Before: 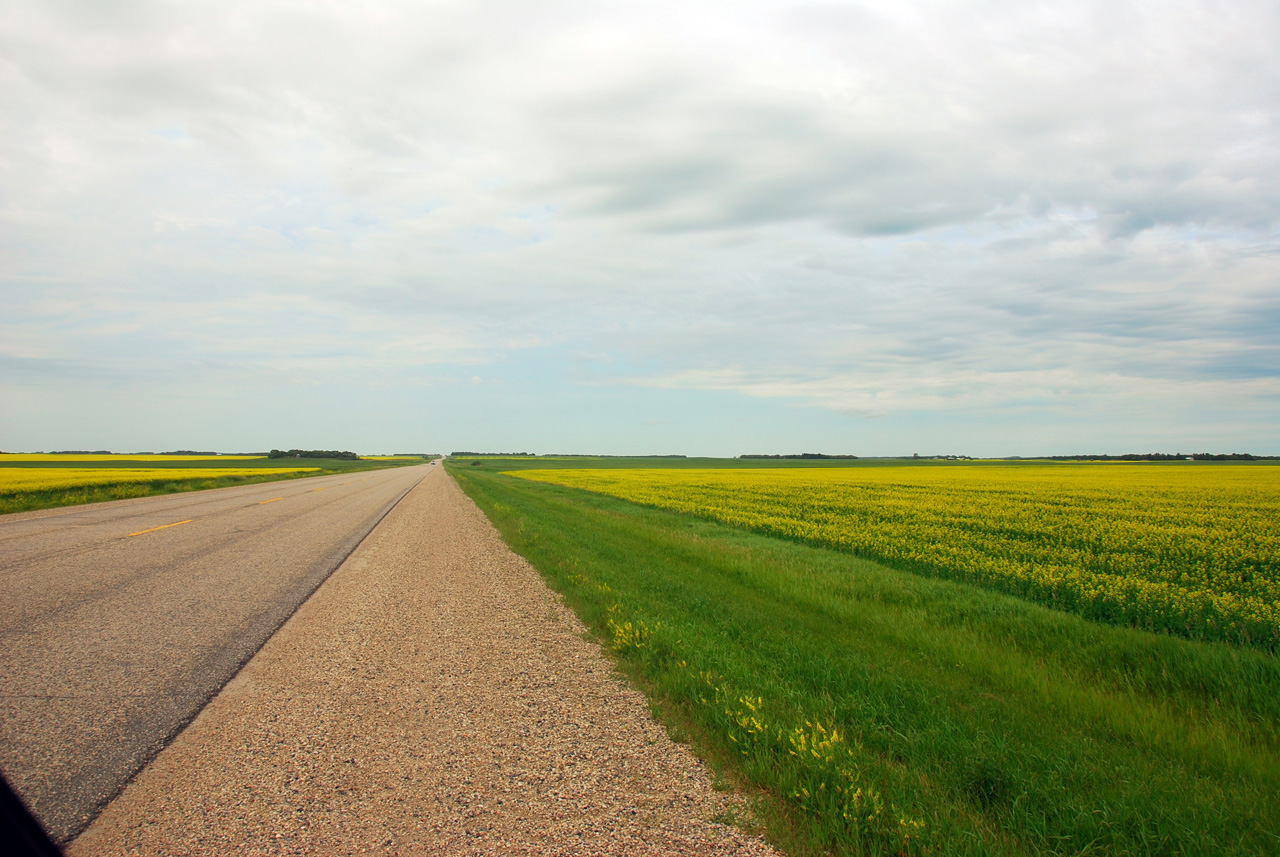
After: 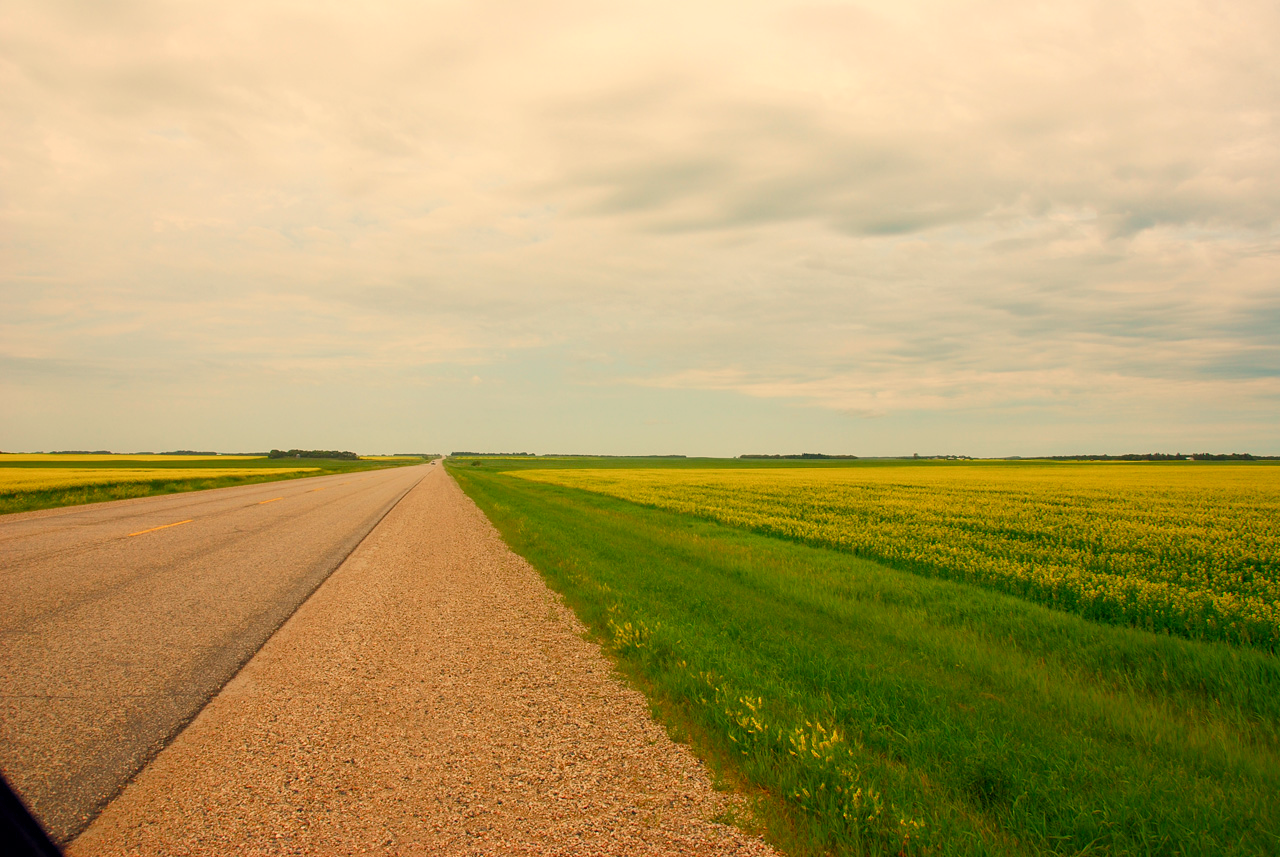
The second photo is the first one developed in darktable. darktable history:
color balance rgb: shadows lift › chroma 1%, shadows lift › hue 113°, highlights gain › chroma 0.2%, highlights gain › hue 333°, perceptual saturation grading › global saturation 20%, perceptual saturation grading › highlights -25%, perceptual saturation grading › shadows 25%, contrast -10%
white balance: red 1.138, green 0.996, blue 0.812
